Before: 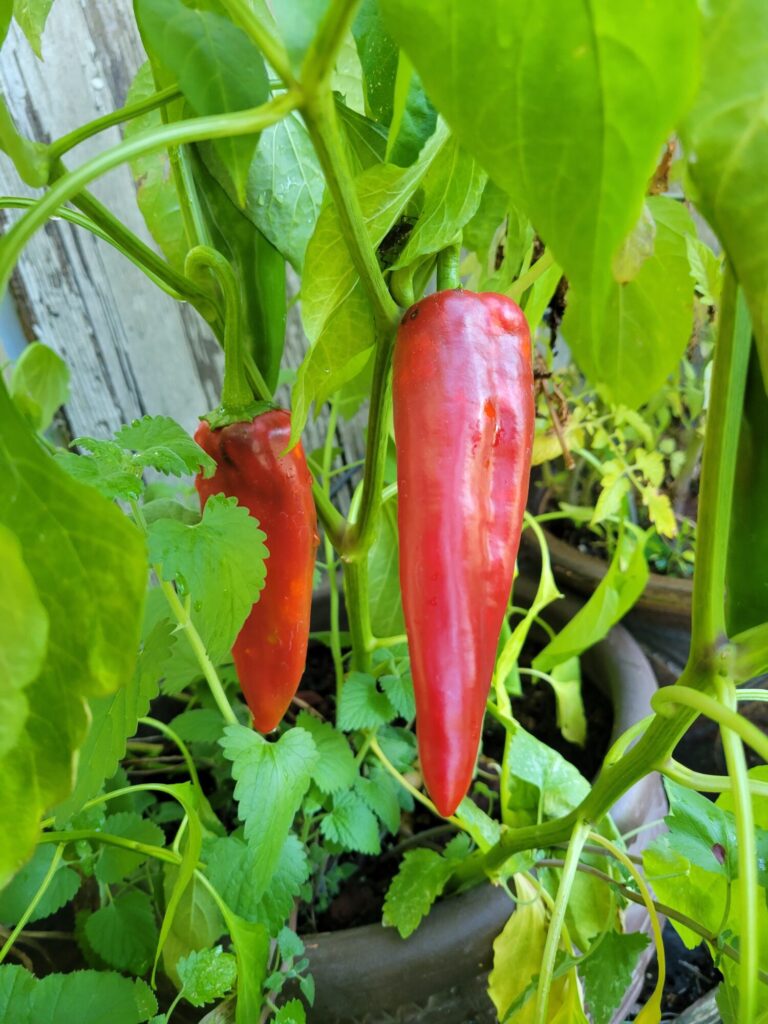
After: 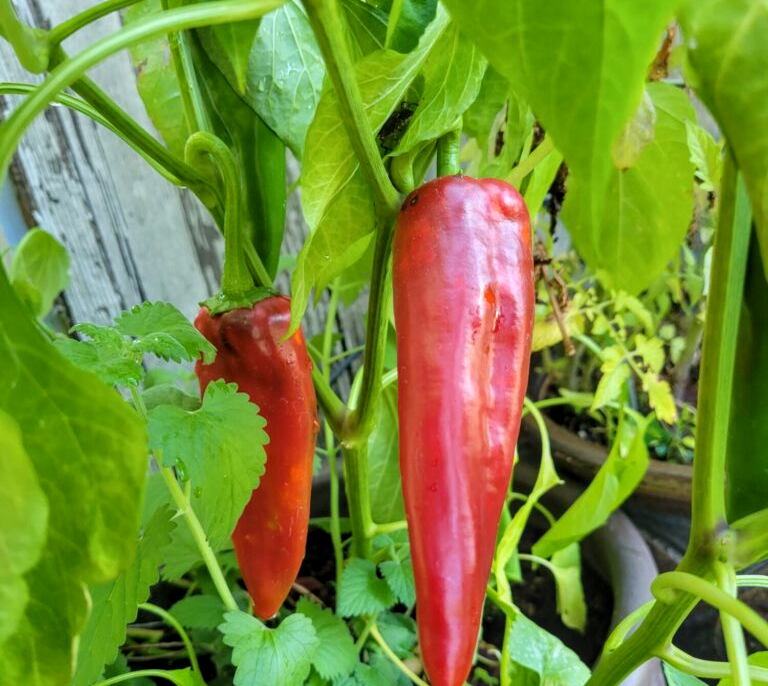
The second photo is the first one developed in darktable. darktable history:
local contrast: on, module defaults
crop: top 11.151%, bottom 21.76%
